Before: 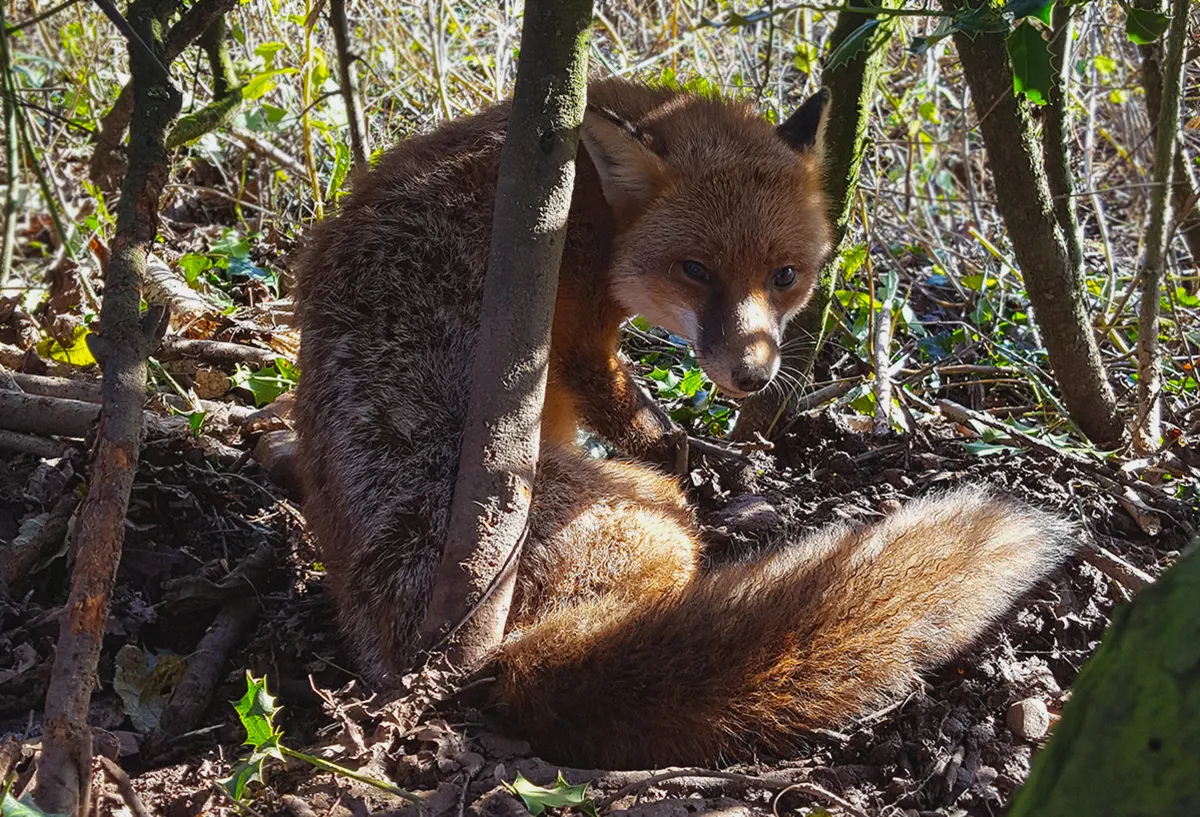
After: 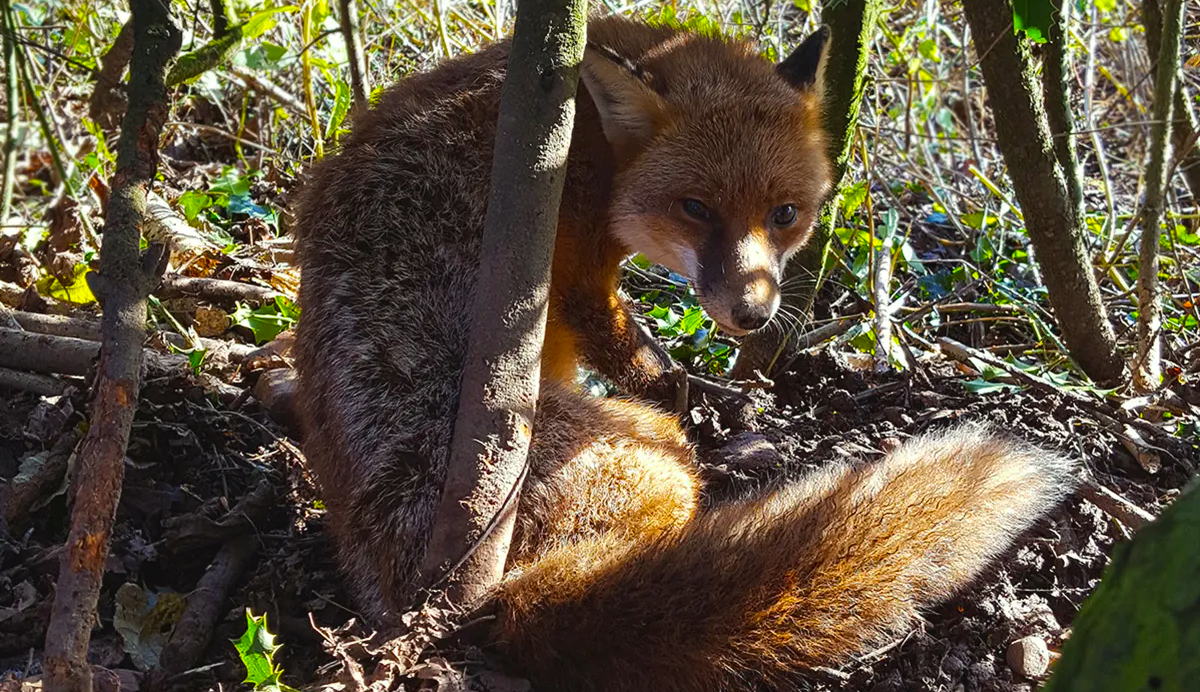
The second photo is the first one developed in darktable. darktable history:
color correction: highlights a* -2.71, highlights b* 2.48
color balance rgb: perceptual saturation grading › global saturation 25.8%, perceptual brilliance grading › highlights 6.026%, perceptual brilliance grading › mid-tones 15.994%, perceptual brilliance grading › shadows -5.268%
crop: top 7.591%, bottom 7.644%
